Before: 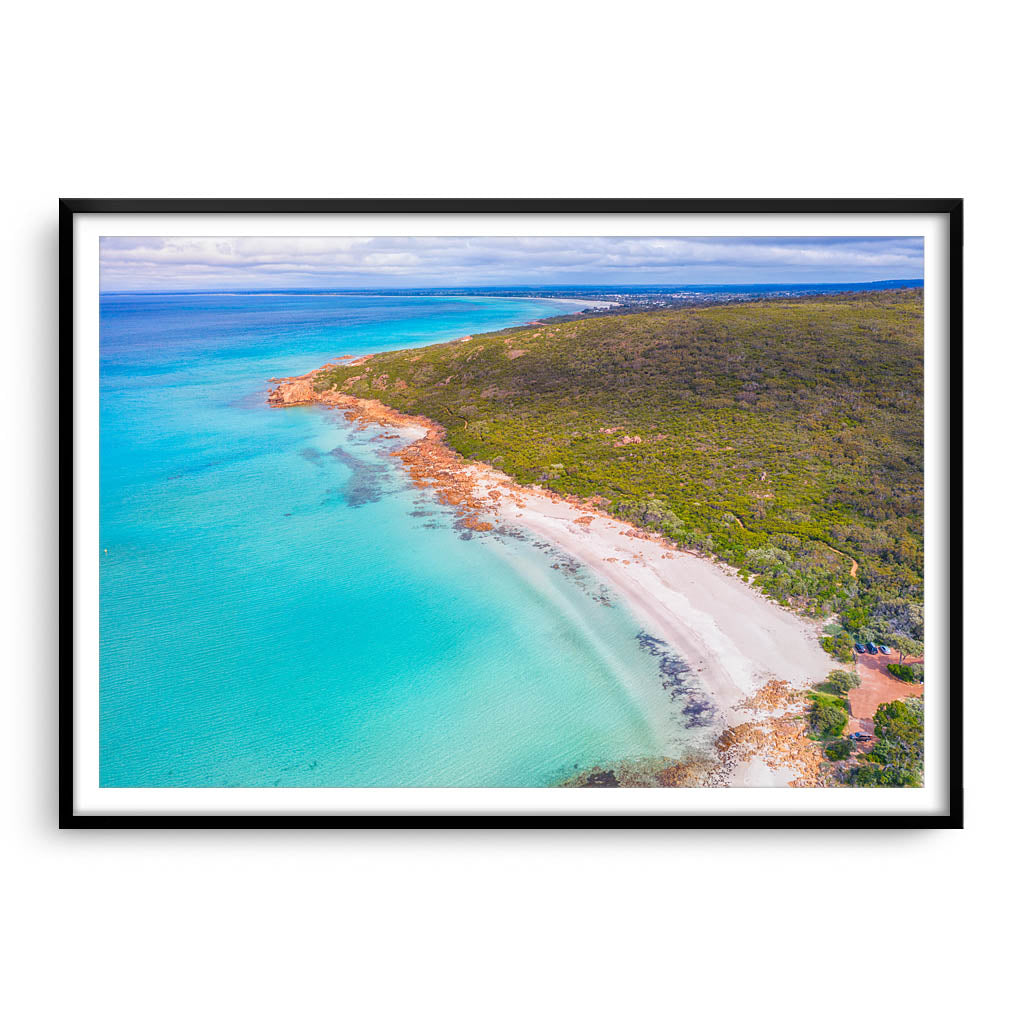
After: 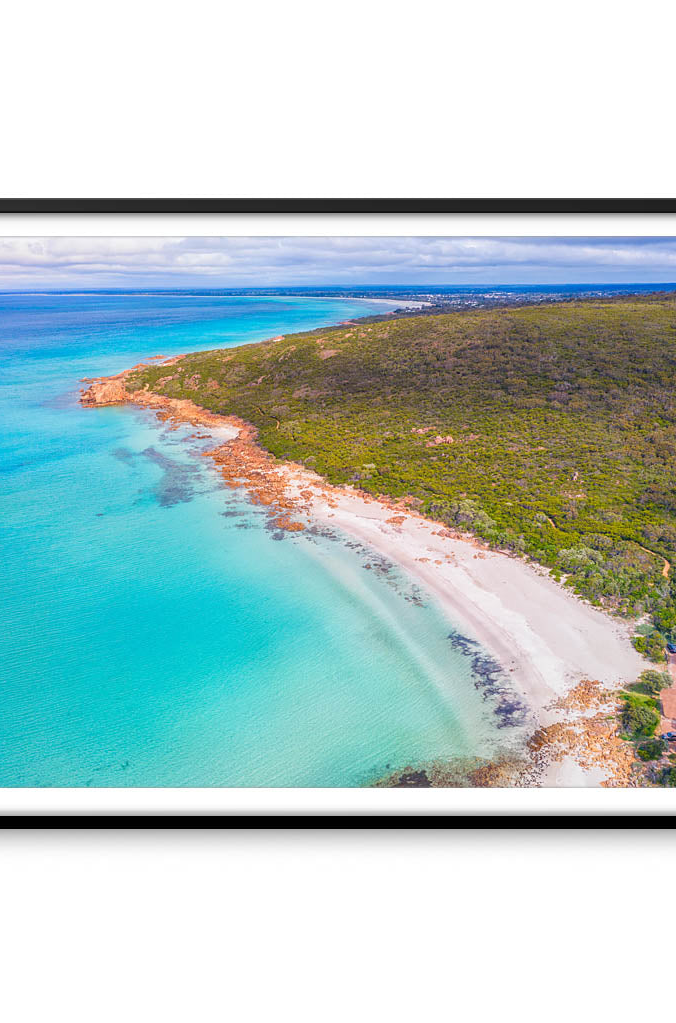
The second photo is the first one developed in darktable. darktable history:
crop and rotate: left 18.442%, right 15.508%
